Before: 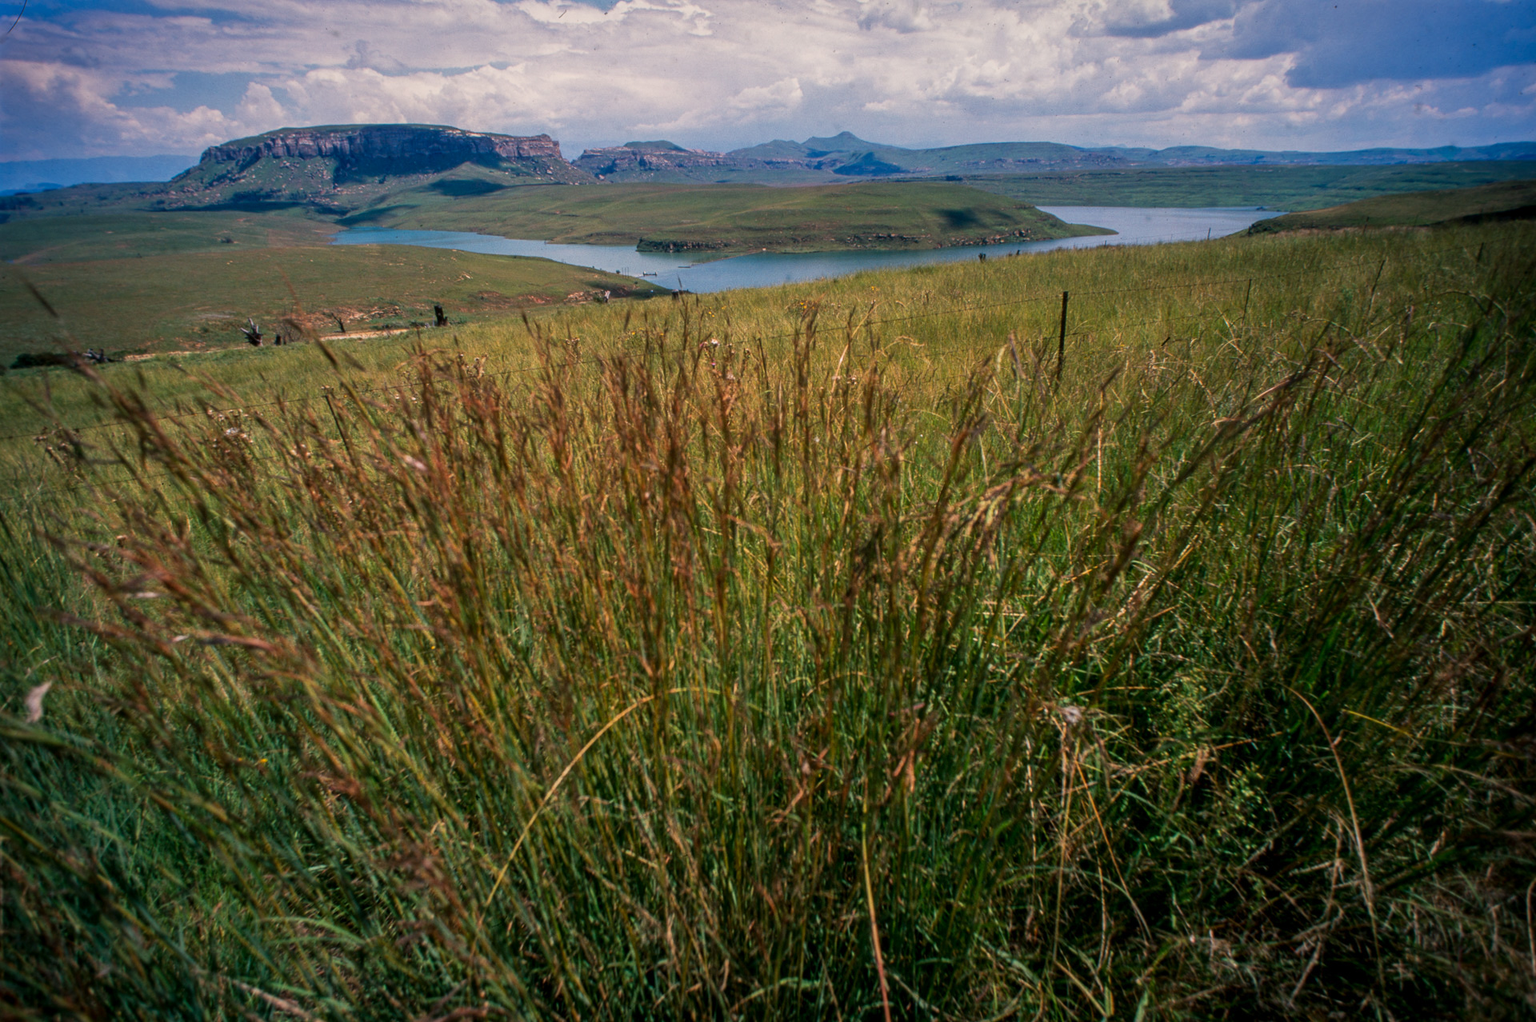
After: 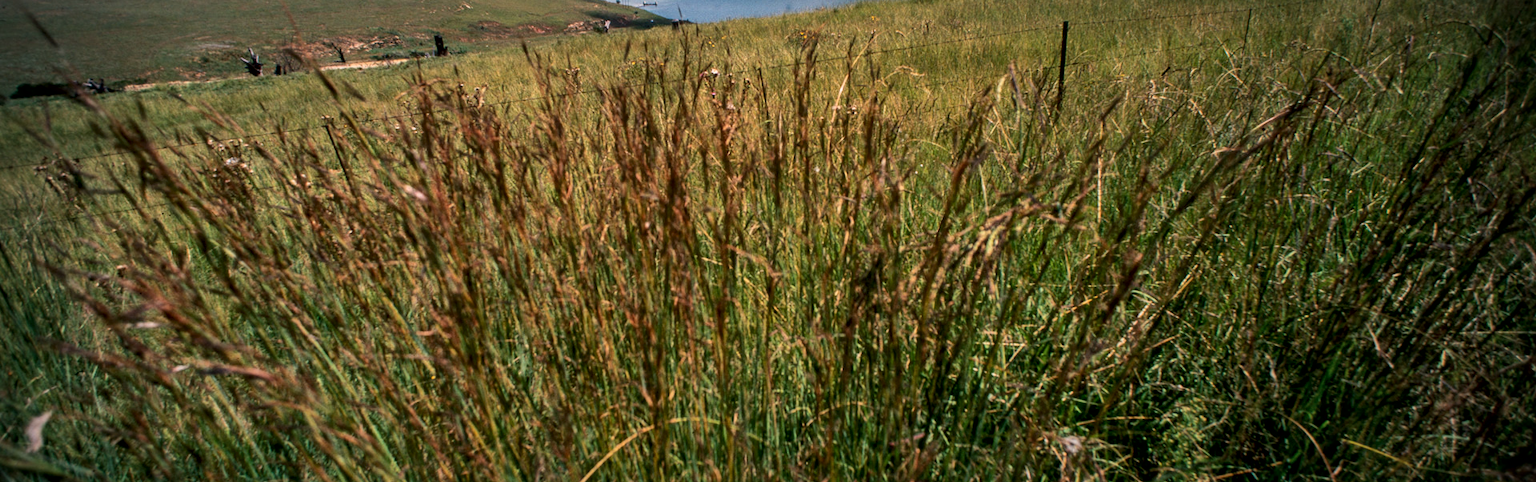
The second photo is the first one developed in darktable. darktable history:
crop and rotate: top 26.5%, bottom 26.24%
local contrast: mode bilateral grid, contrast 25, coarseness 60, detail 151%, midtone range 0.2
vignetting: fall-off radius 61.2%, brightness -0.46, saturation -0.289
